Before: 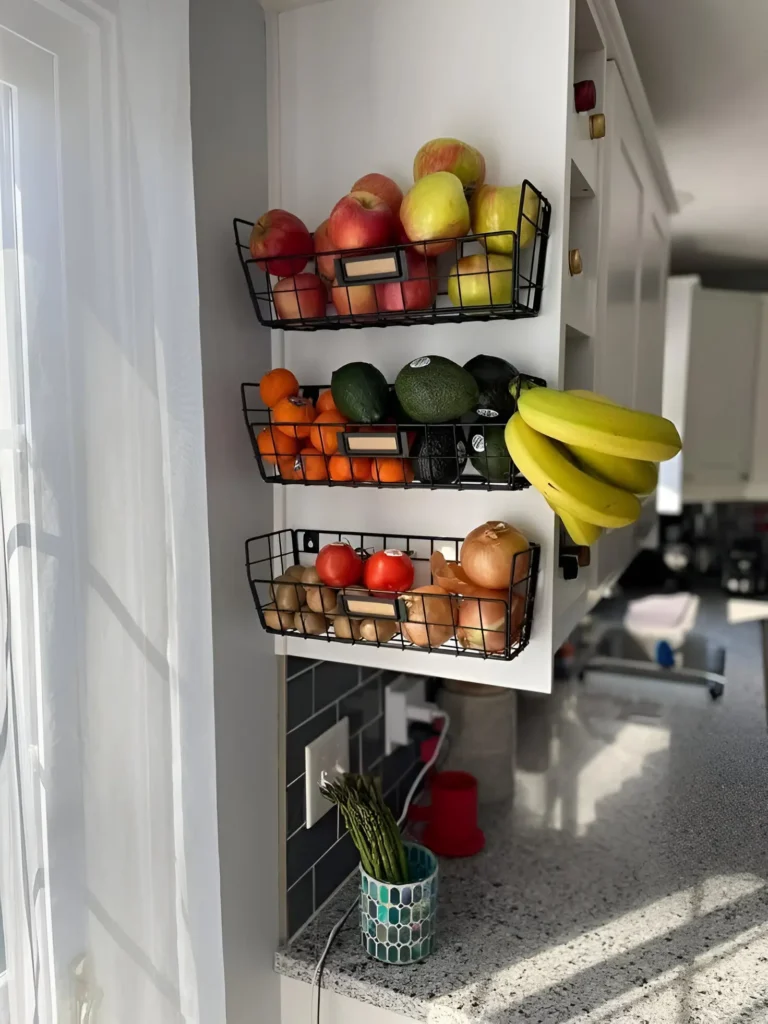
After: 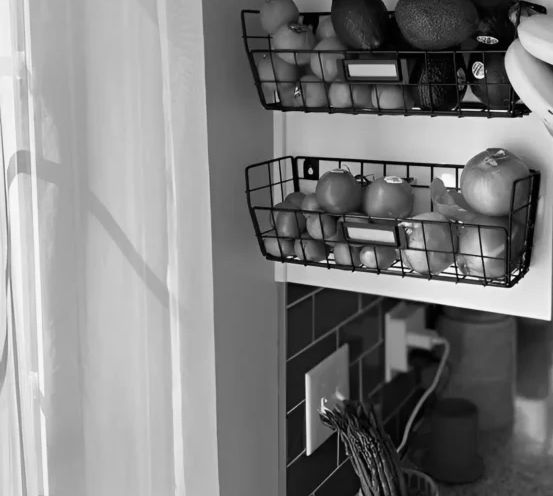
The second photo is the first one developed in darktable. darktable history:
crop: top 36.498%, right 27.964%, bottom 14.995%
monochrome: a 32, b 64, size 2.3
contrast brightness saturation: contrast 0.08, saturation 0.02
